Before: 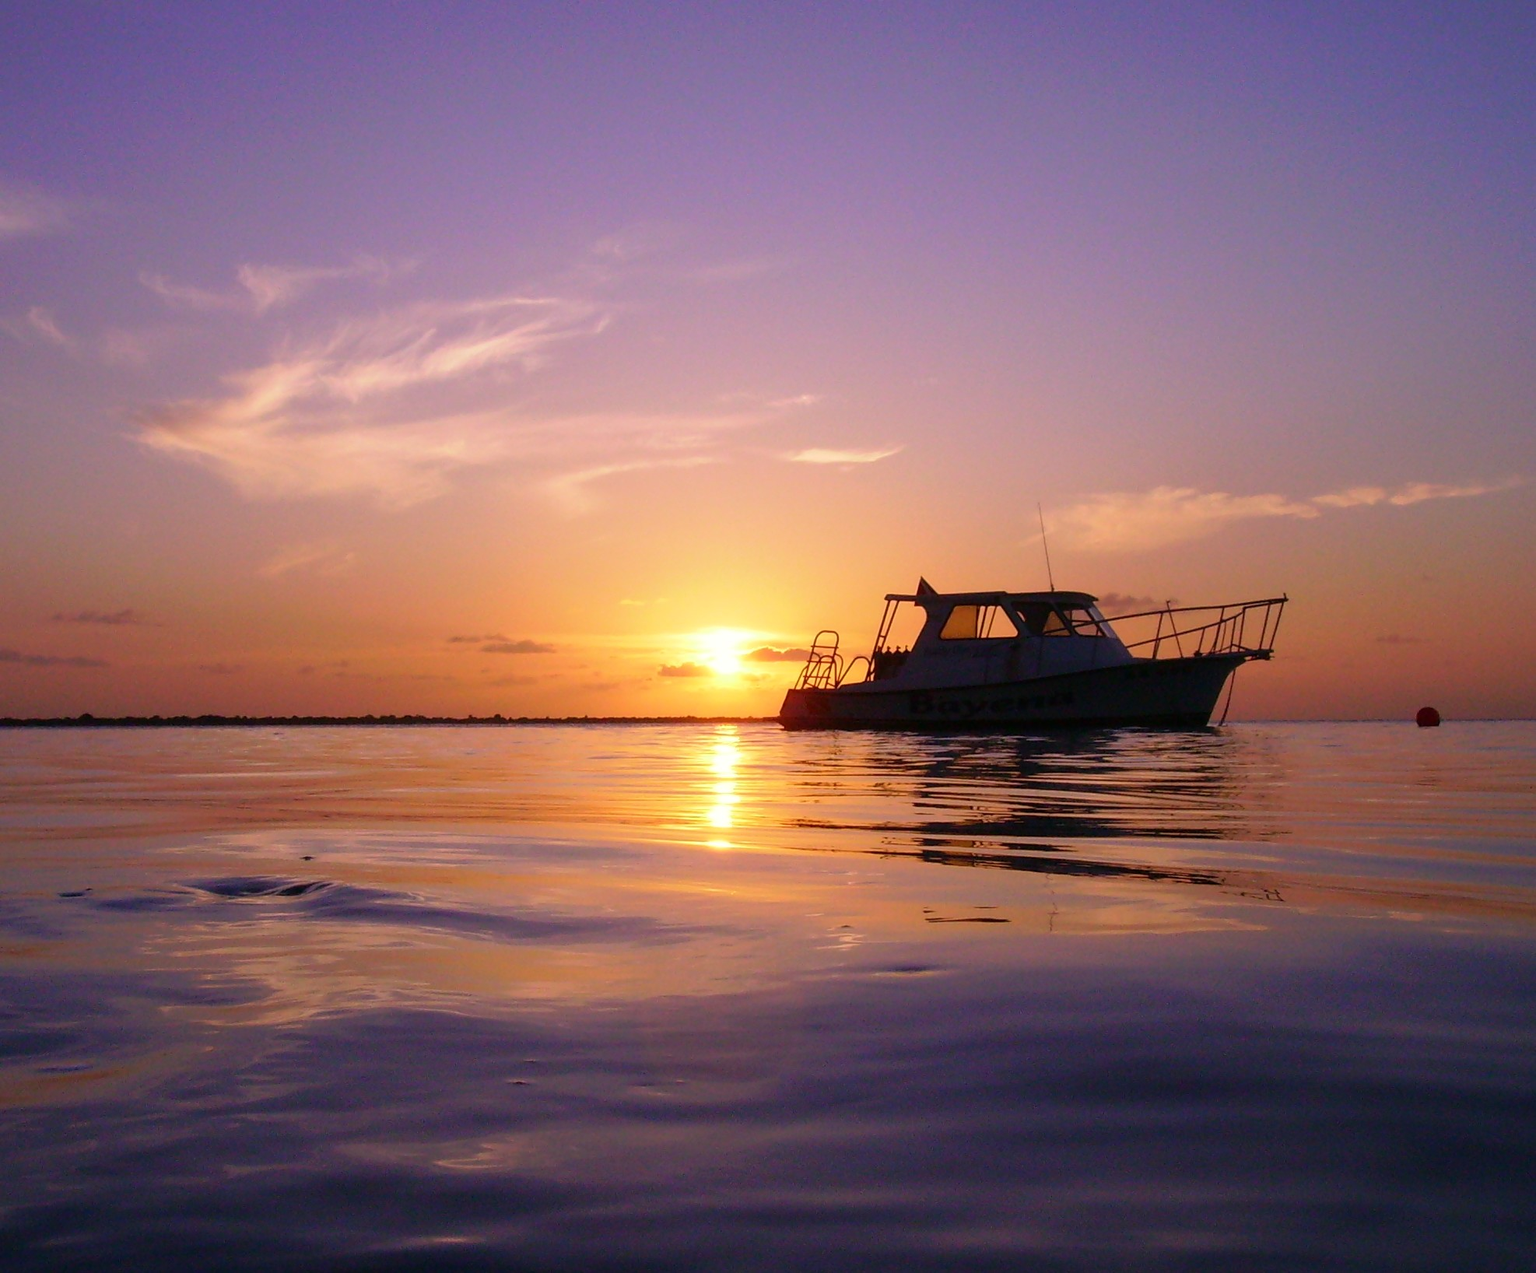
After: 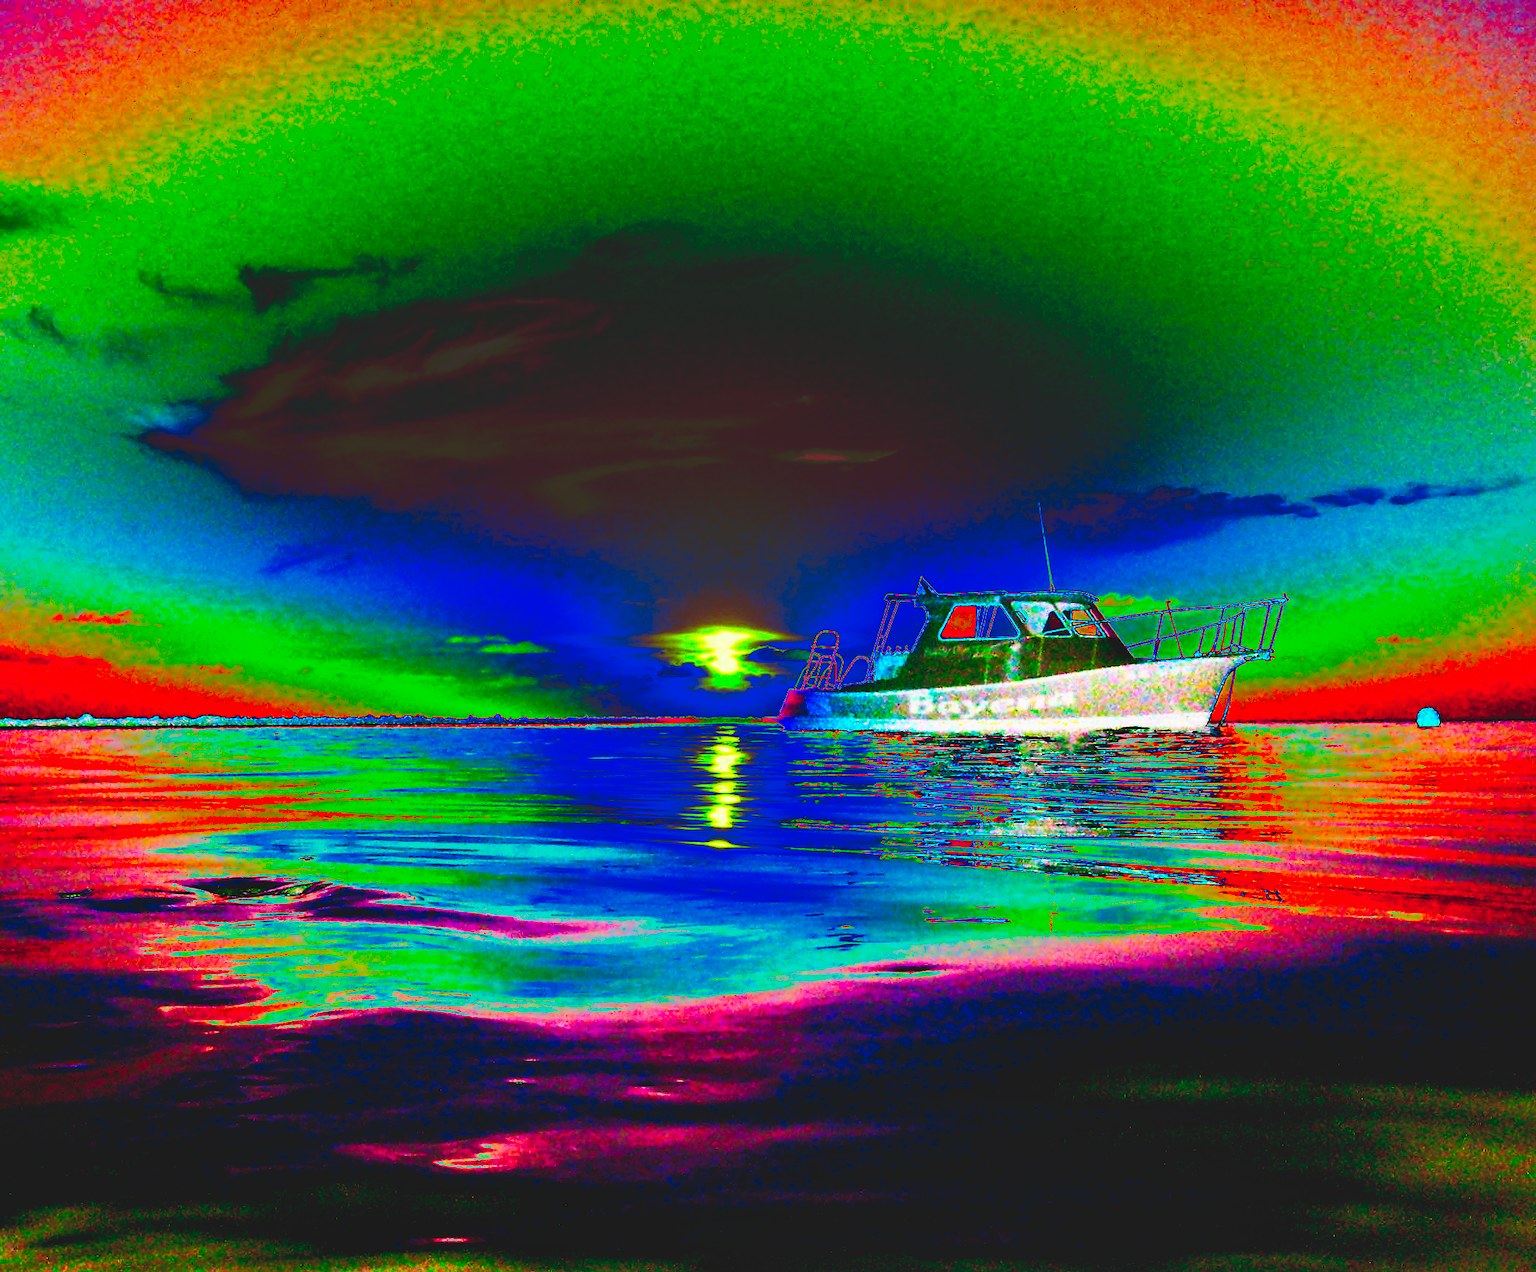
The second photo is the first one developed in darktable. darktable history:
tone curve: curves: ch0 [(0, 0) (0.003, 0.99) (0.011, 0.983) (0.025, 0.934) (0.044, 0.719) (0.069, 0.382) (0.1, 0.204) (0.136, 0.093) (0.177, 0.094) (0.224, 0.093) (0.277, 0.098) (0.335, 0.214) (0.399, 0.616) (0.468, 0.827) (0.543, 0.464) (0.623, 0.145) (0.709, 0.127) (0.801, 0.187) (0.898, 0.203) (1, 1)], preserve colors none
shadows and highlights: shadows 24.34, highlights -79.33, soften with gaussian
